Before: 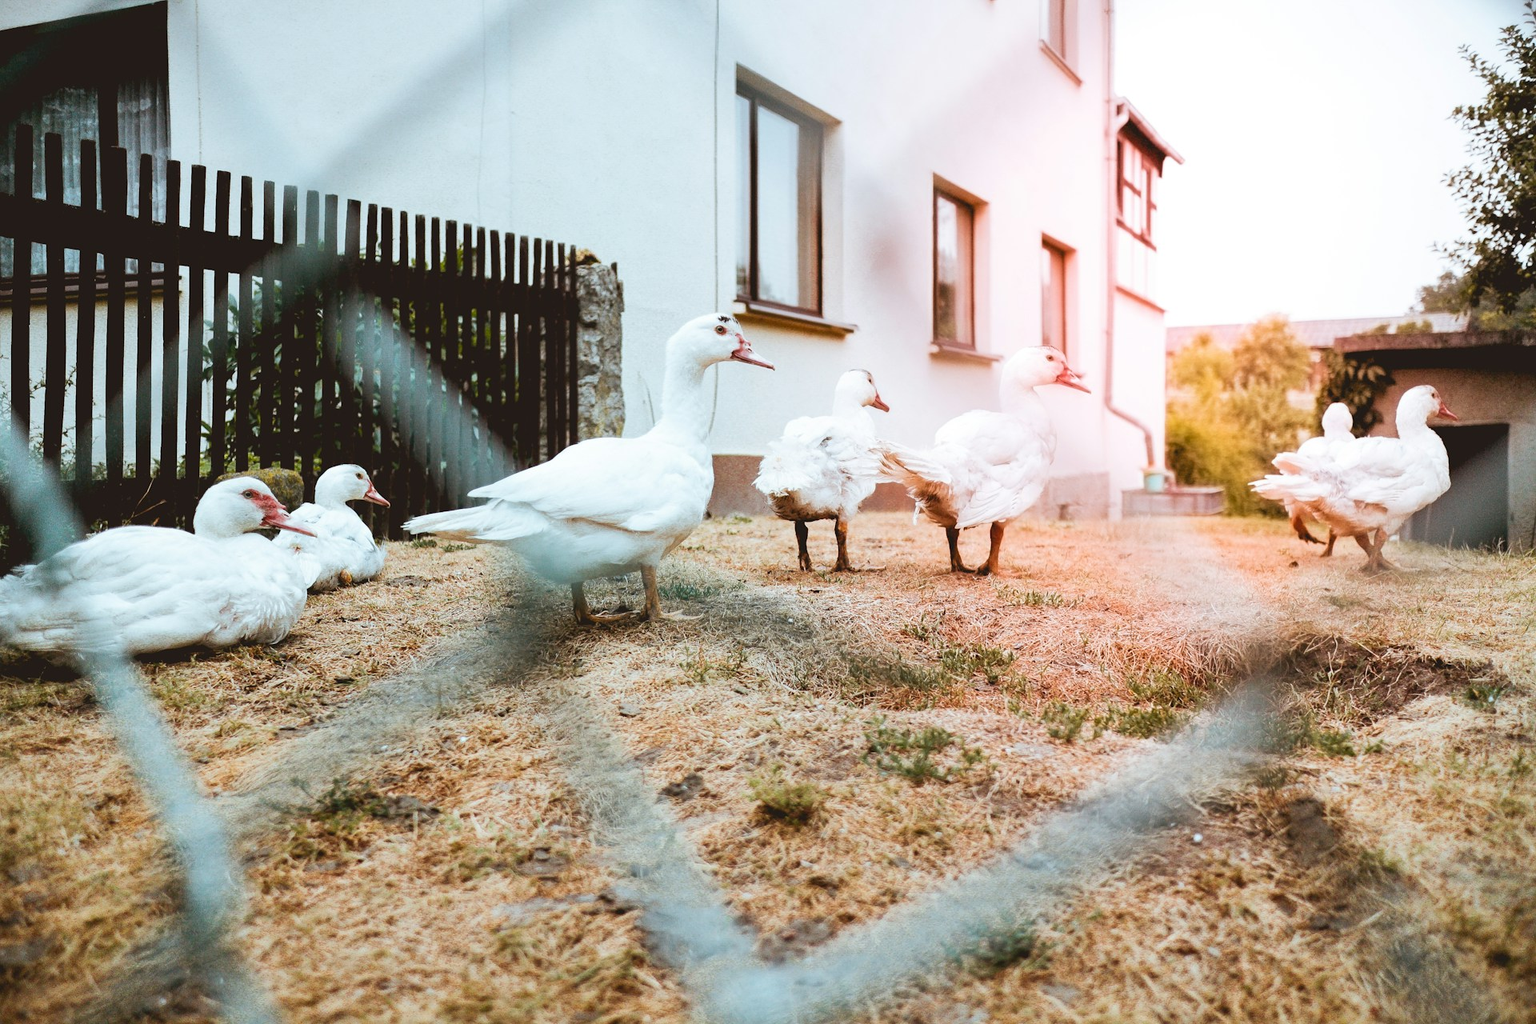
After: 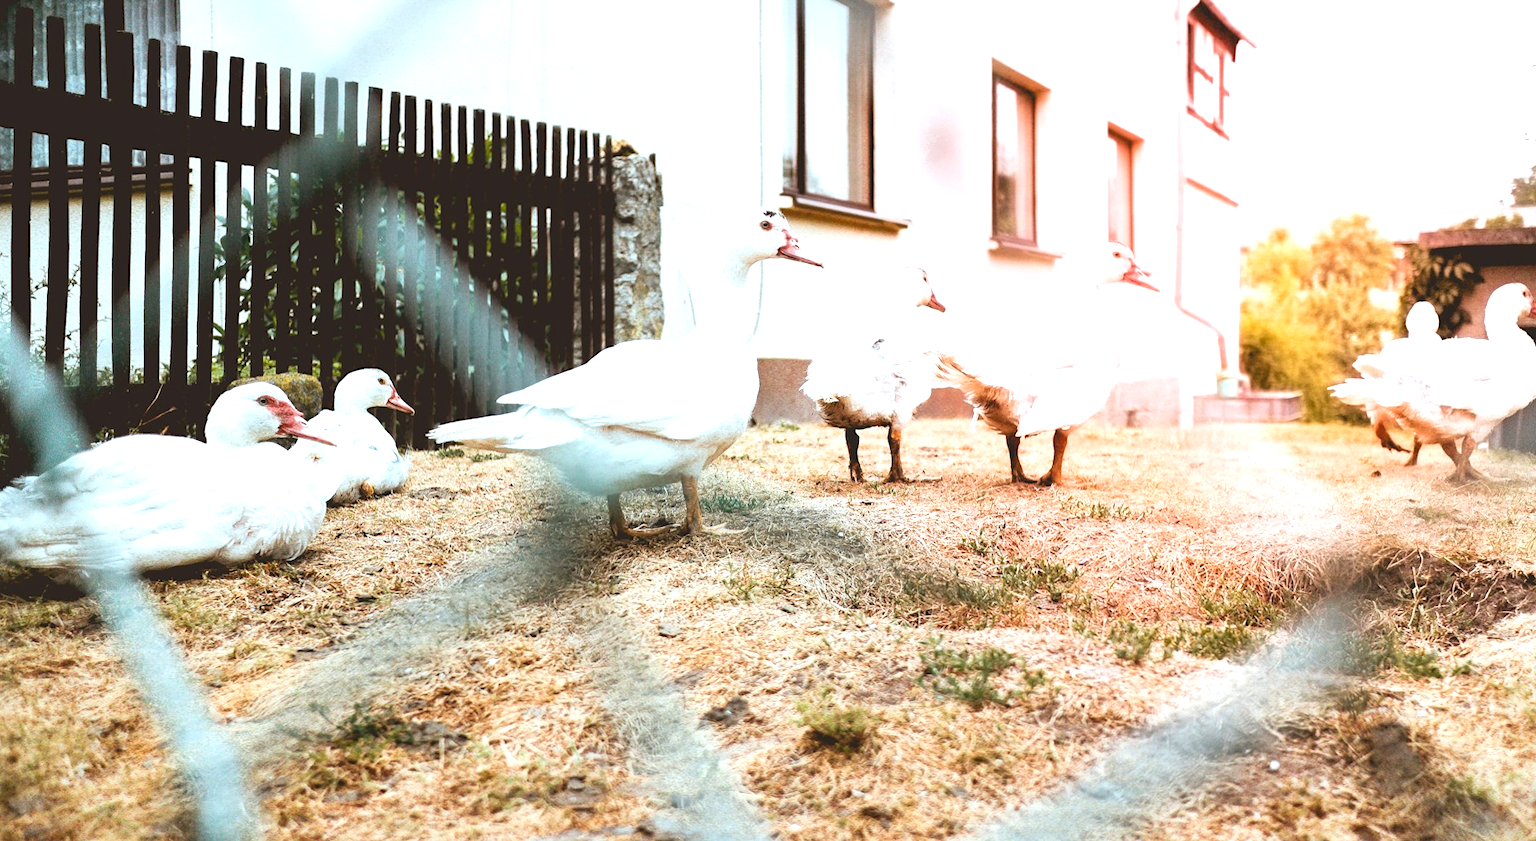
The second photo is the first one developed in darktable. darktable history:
crop and rotate: angle 0.076°, top 11.522%, right 5.826%, bottom 11.062%
exposure: black level correction 0, exposure 0.68 EV, compensate highlight preservation false
